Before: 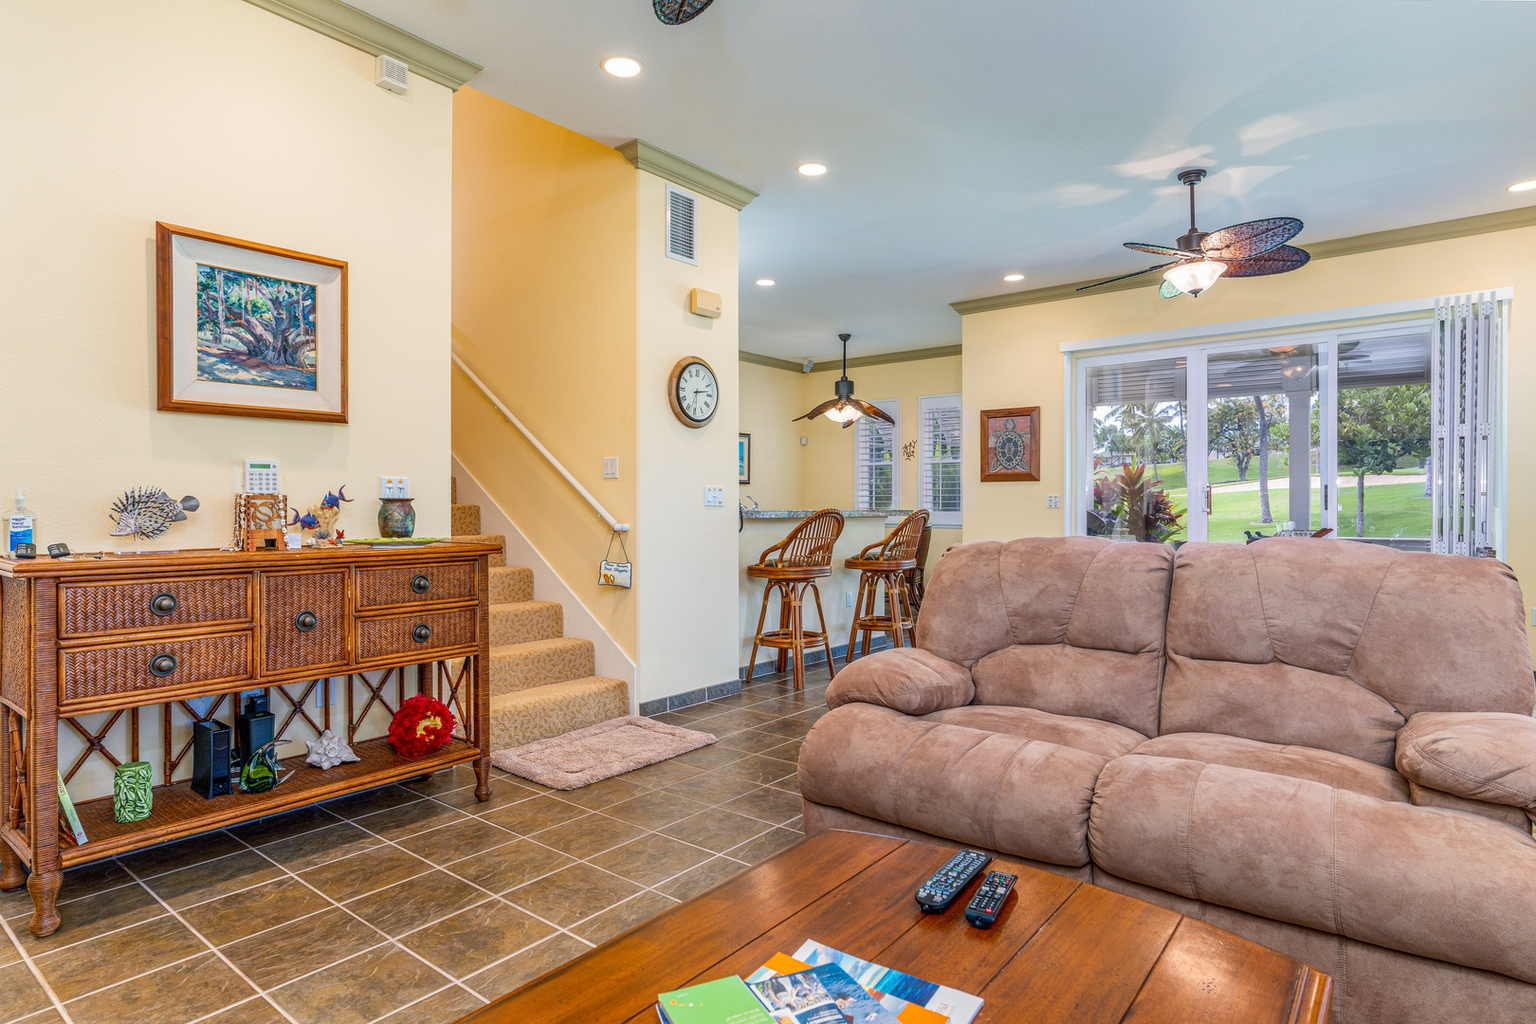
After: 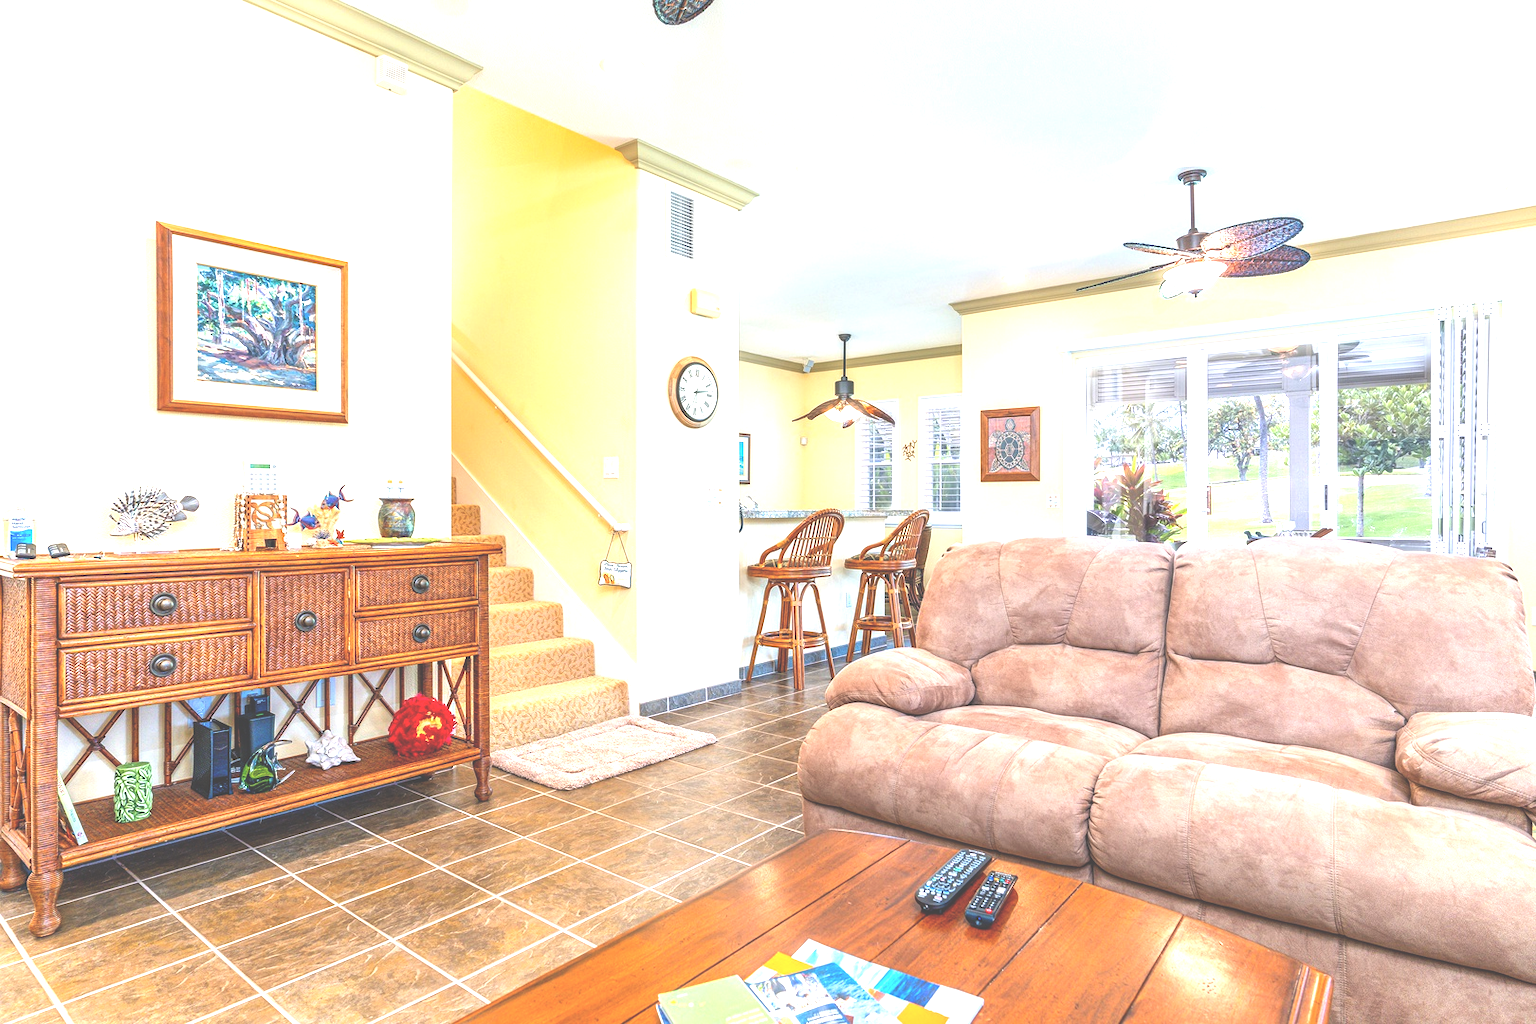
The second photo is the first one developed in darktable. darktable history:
exposure: black level correction -0.023, exposure 1.393 EV, compensate exposure bias true, compensate highlight preservation false
tone equalizer: -7 EV 0.136 EV, edges refinement/feathering 500, mask exposure compensation -1.57 EV, preserve details no
